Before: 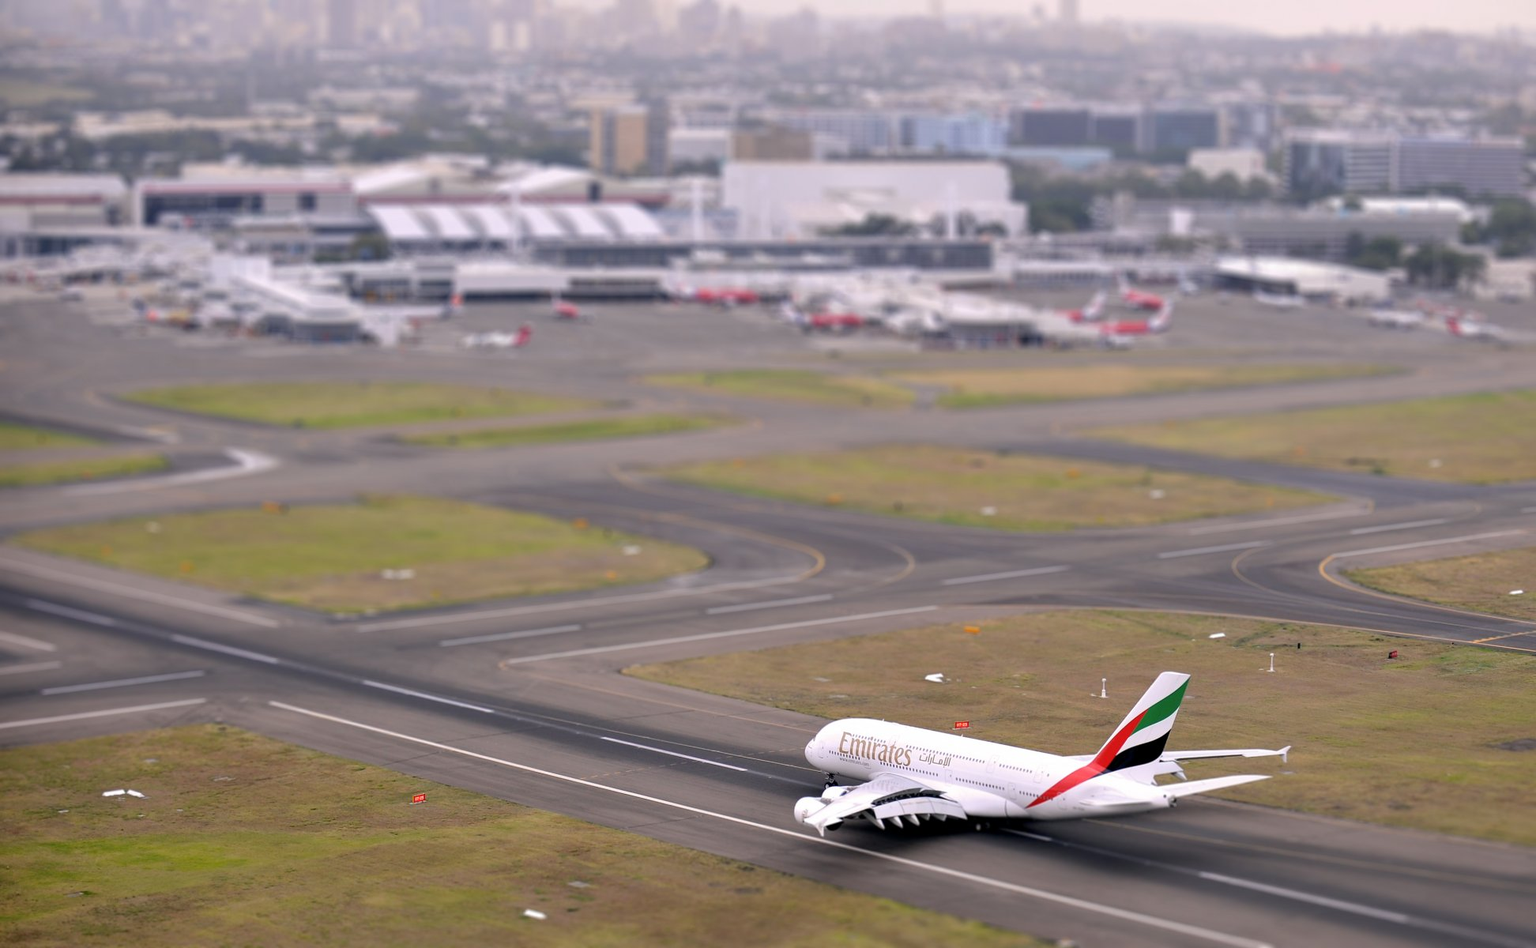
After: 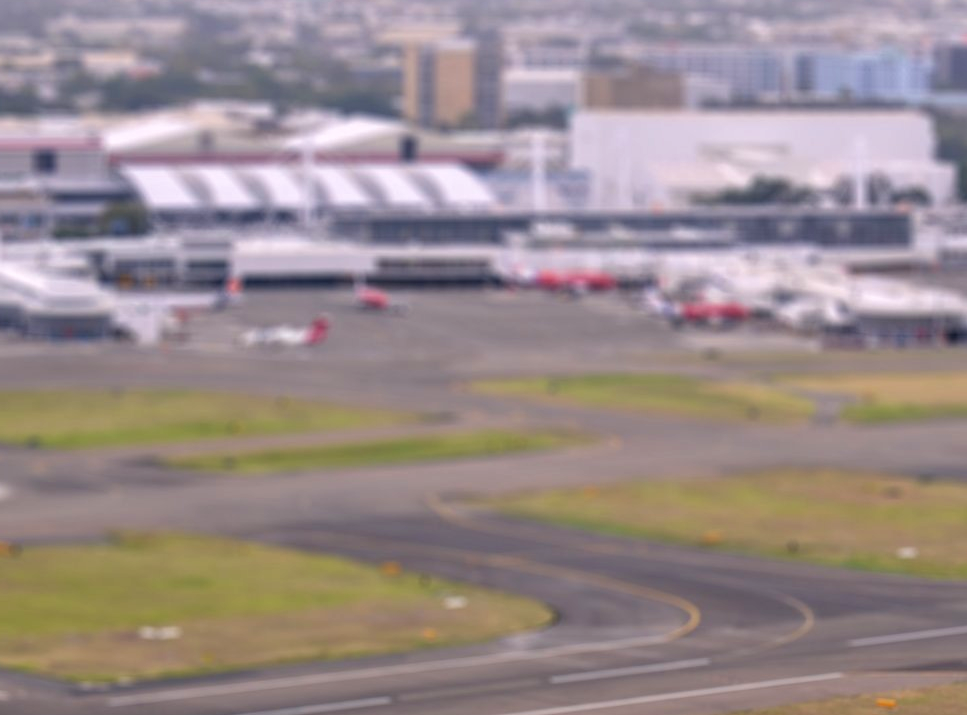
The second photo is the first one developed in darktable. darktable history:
velvia: on, module defaults
local contrast: on, module defaults
crop: left 17.726%, top 7.914%, right 32.53%, bottom 32.483%
